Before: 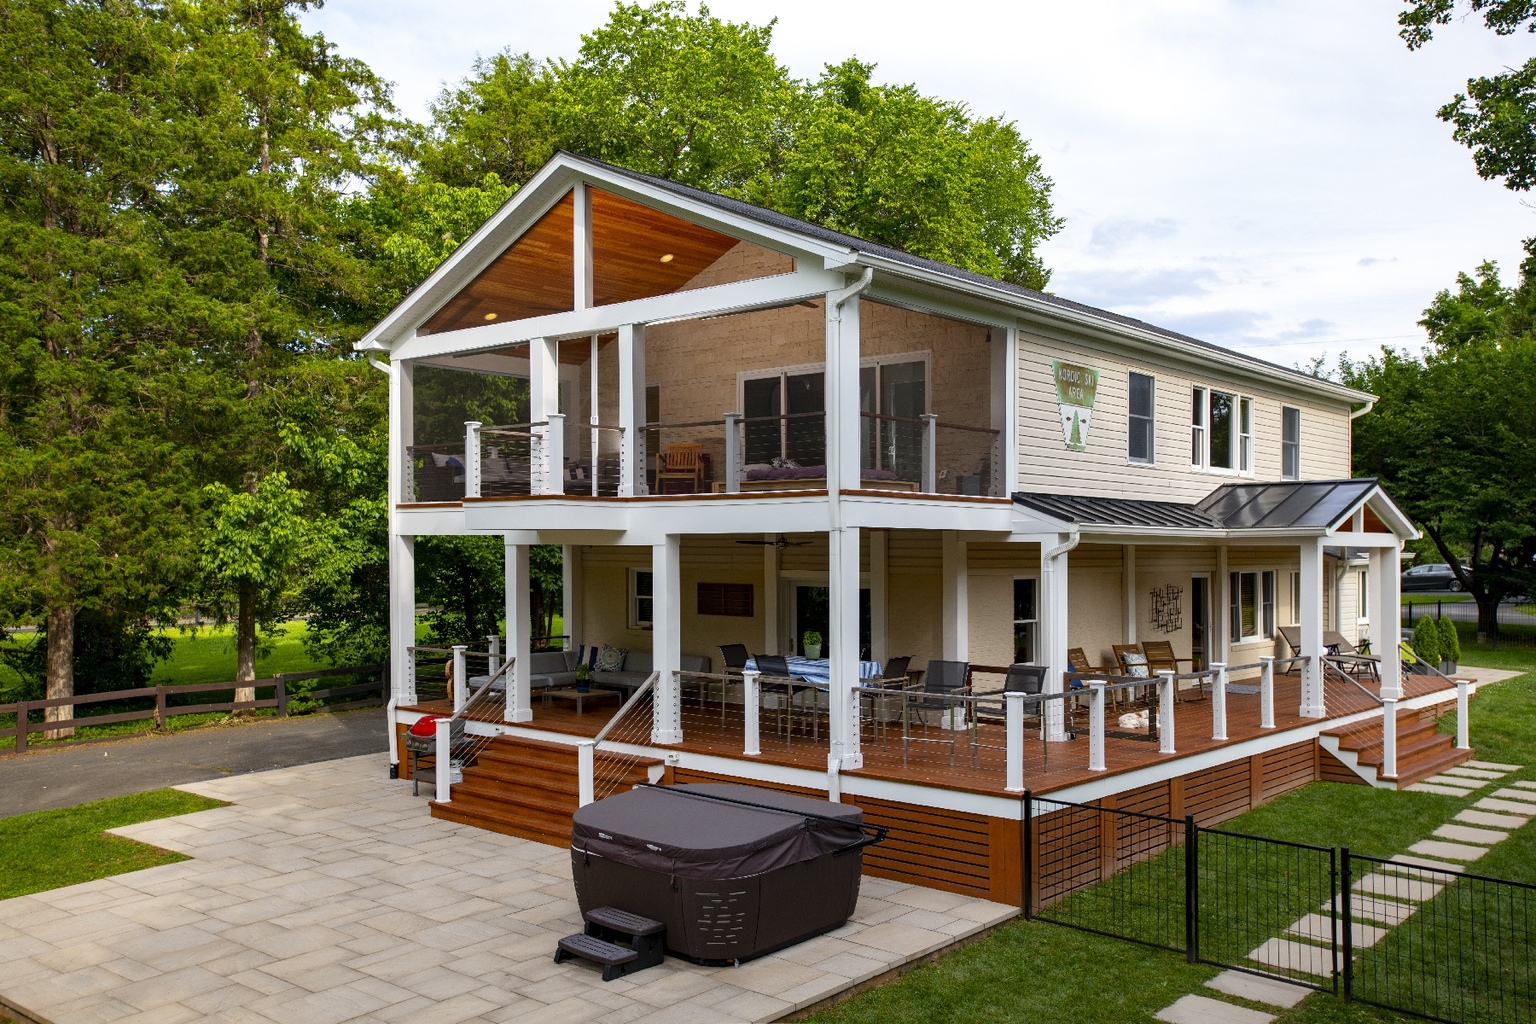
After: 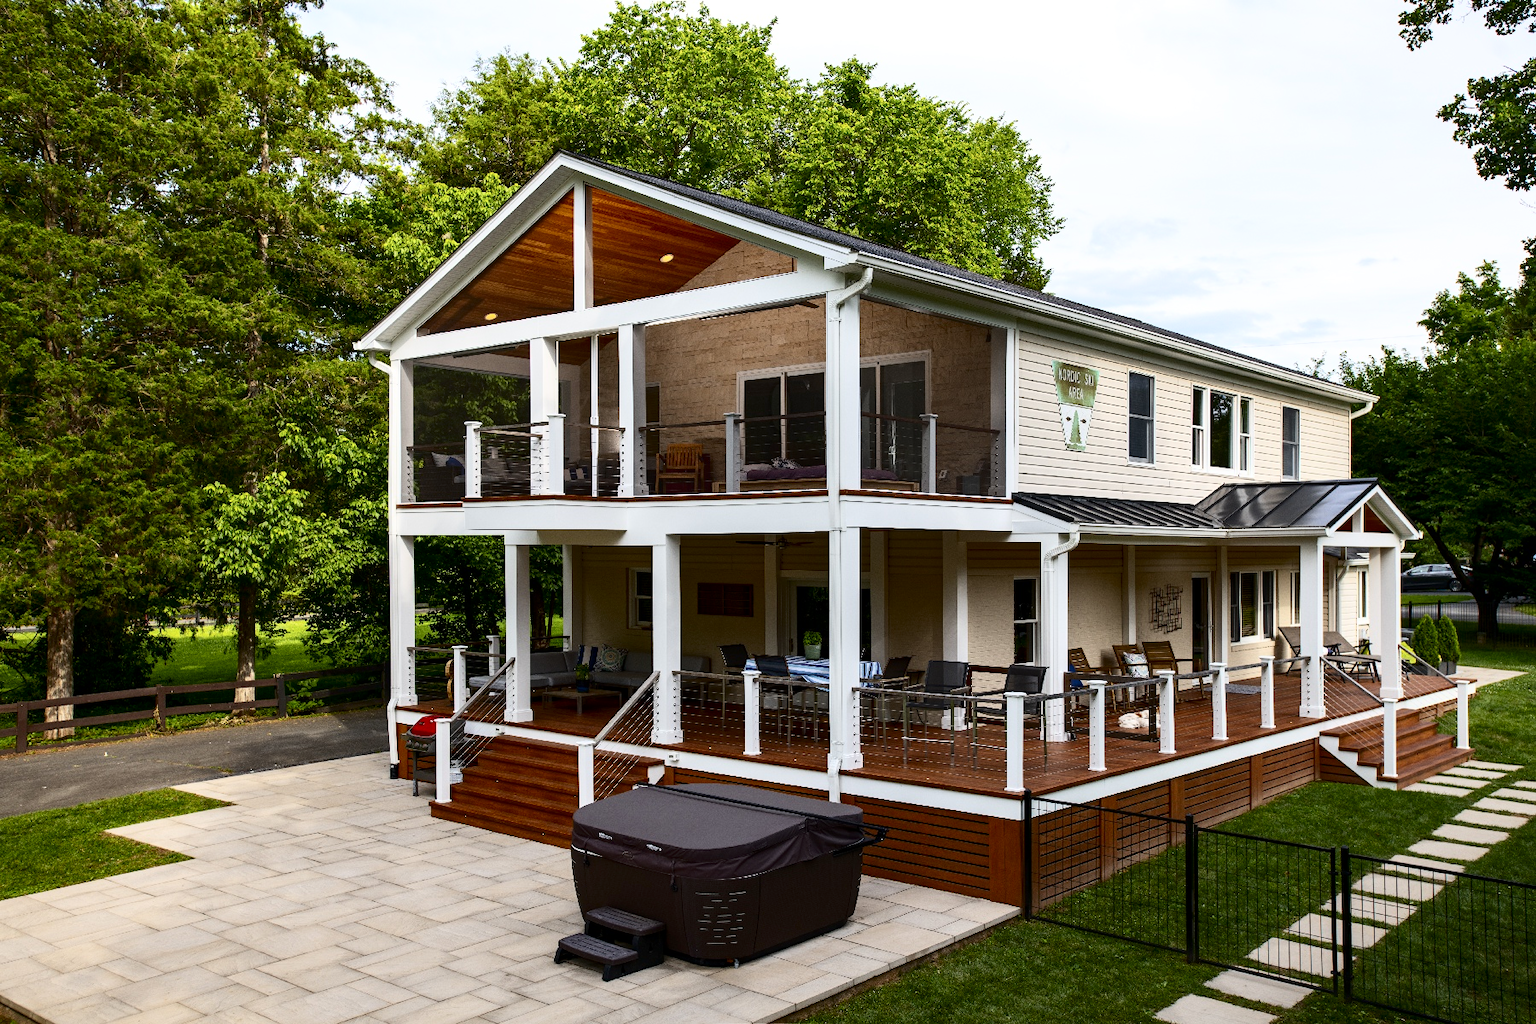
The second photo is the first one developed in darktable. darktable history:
contrast brightness saturation: contrast 0.293
